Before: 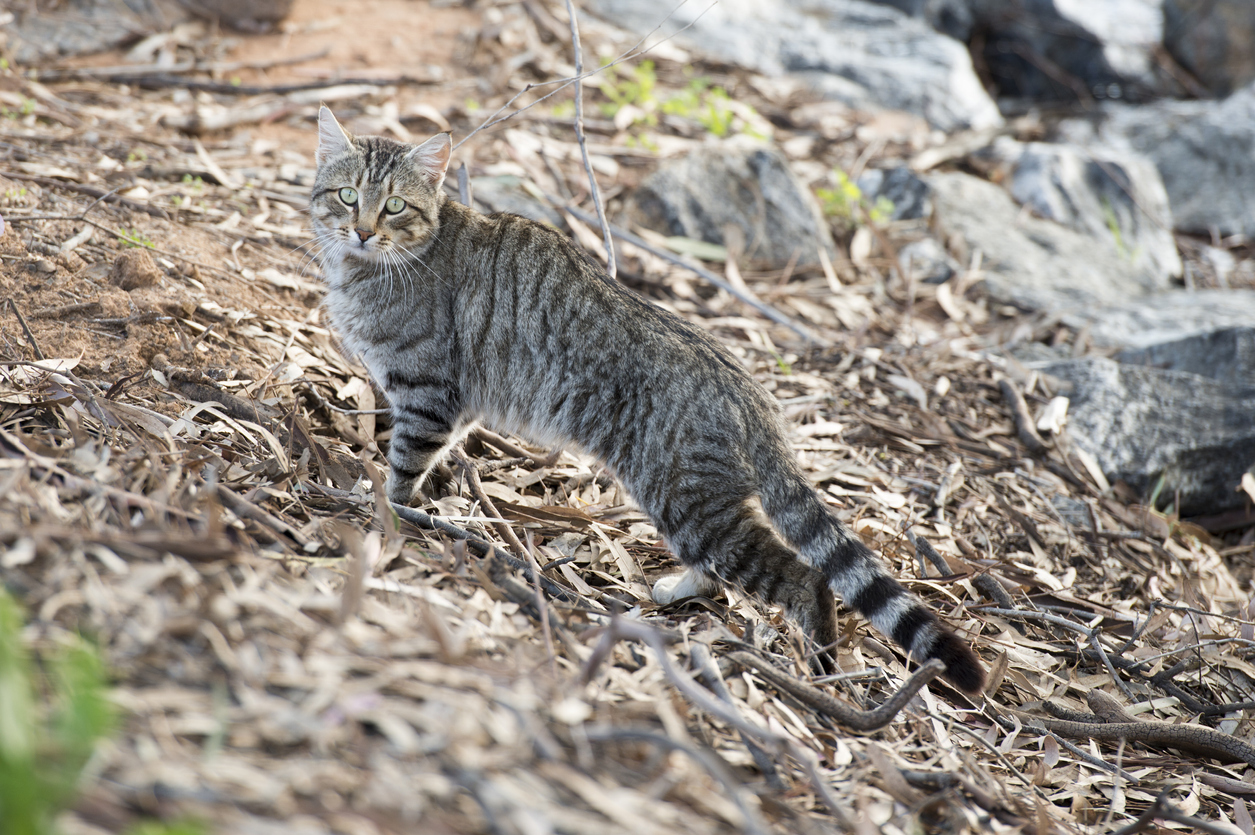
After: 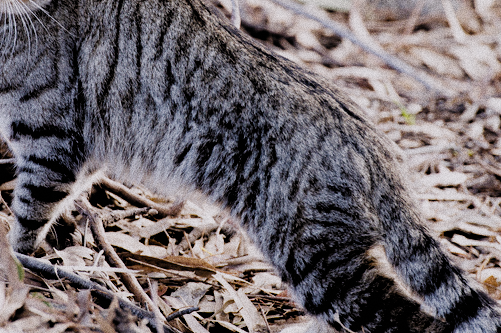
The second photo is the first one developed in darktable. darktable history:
white balance: red 1.05, blue 1.072
crop: left 30%, top 30%, right 30%, bottom 30%
grain: coarseness 0.09 ISO, strength 40%
filmic rgb: black relative exposure -2.85 EV, white relative exposure 4.56 EV, hardness 1.77, contrast 1.25, preserve chrominance no, color science v5 (2021)
